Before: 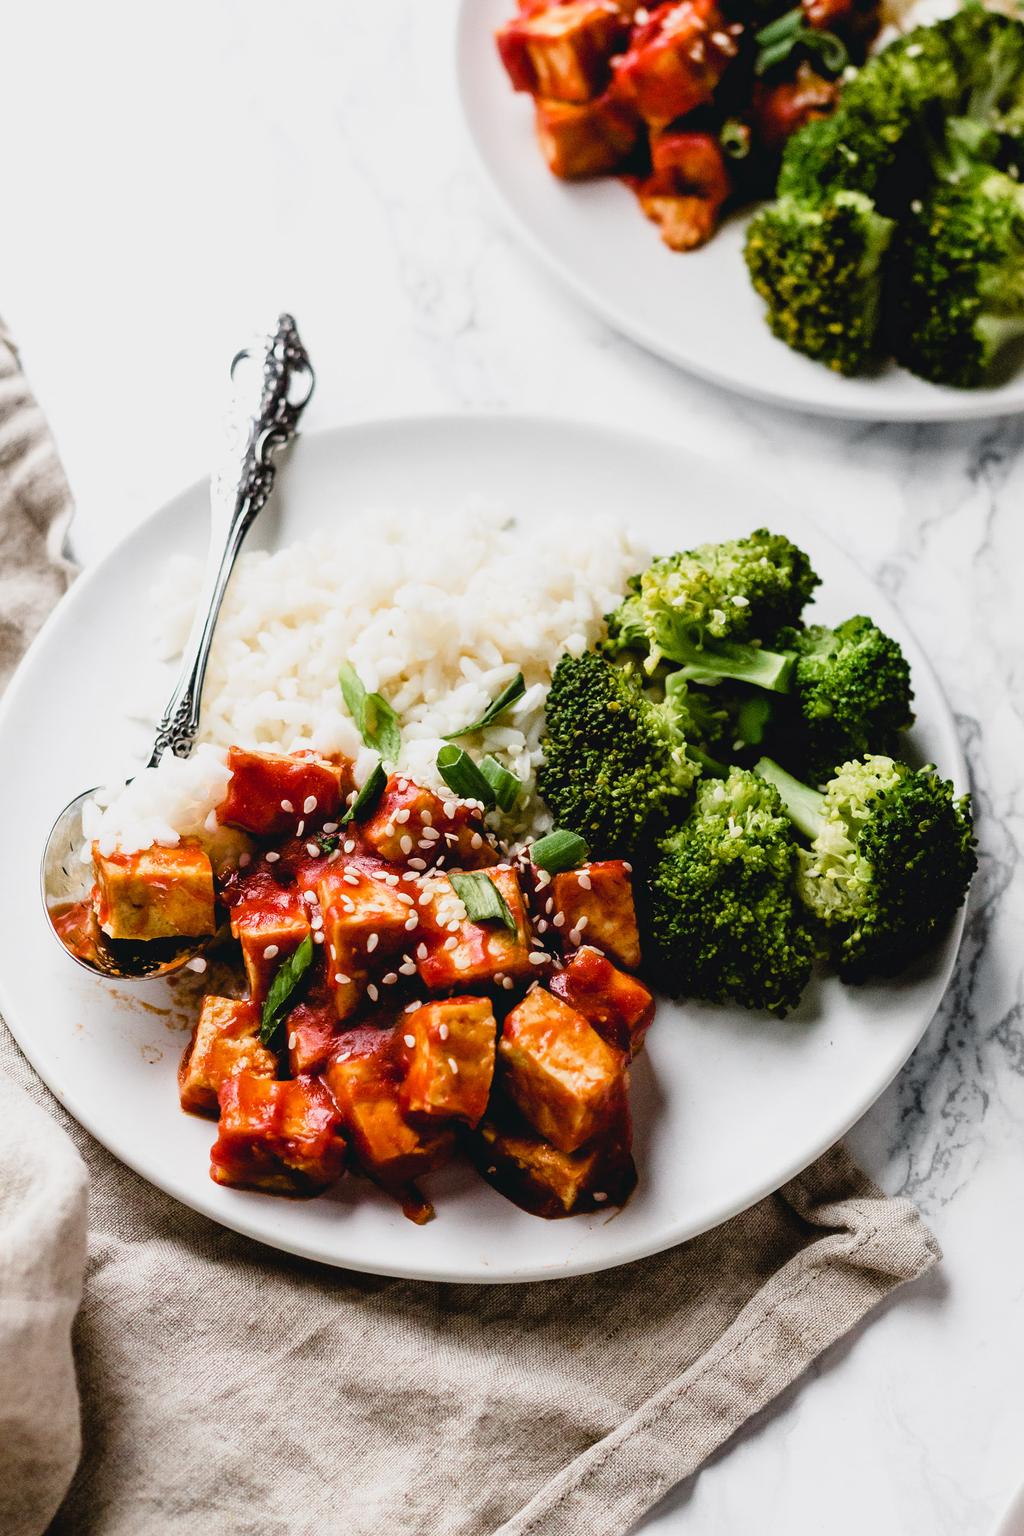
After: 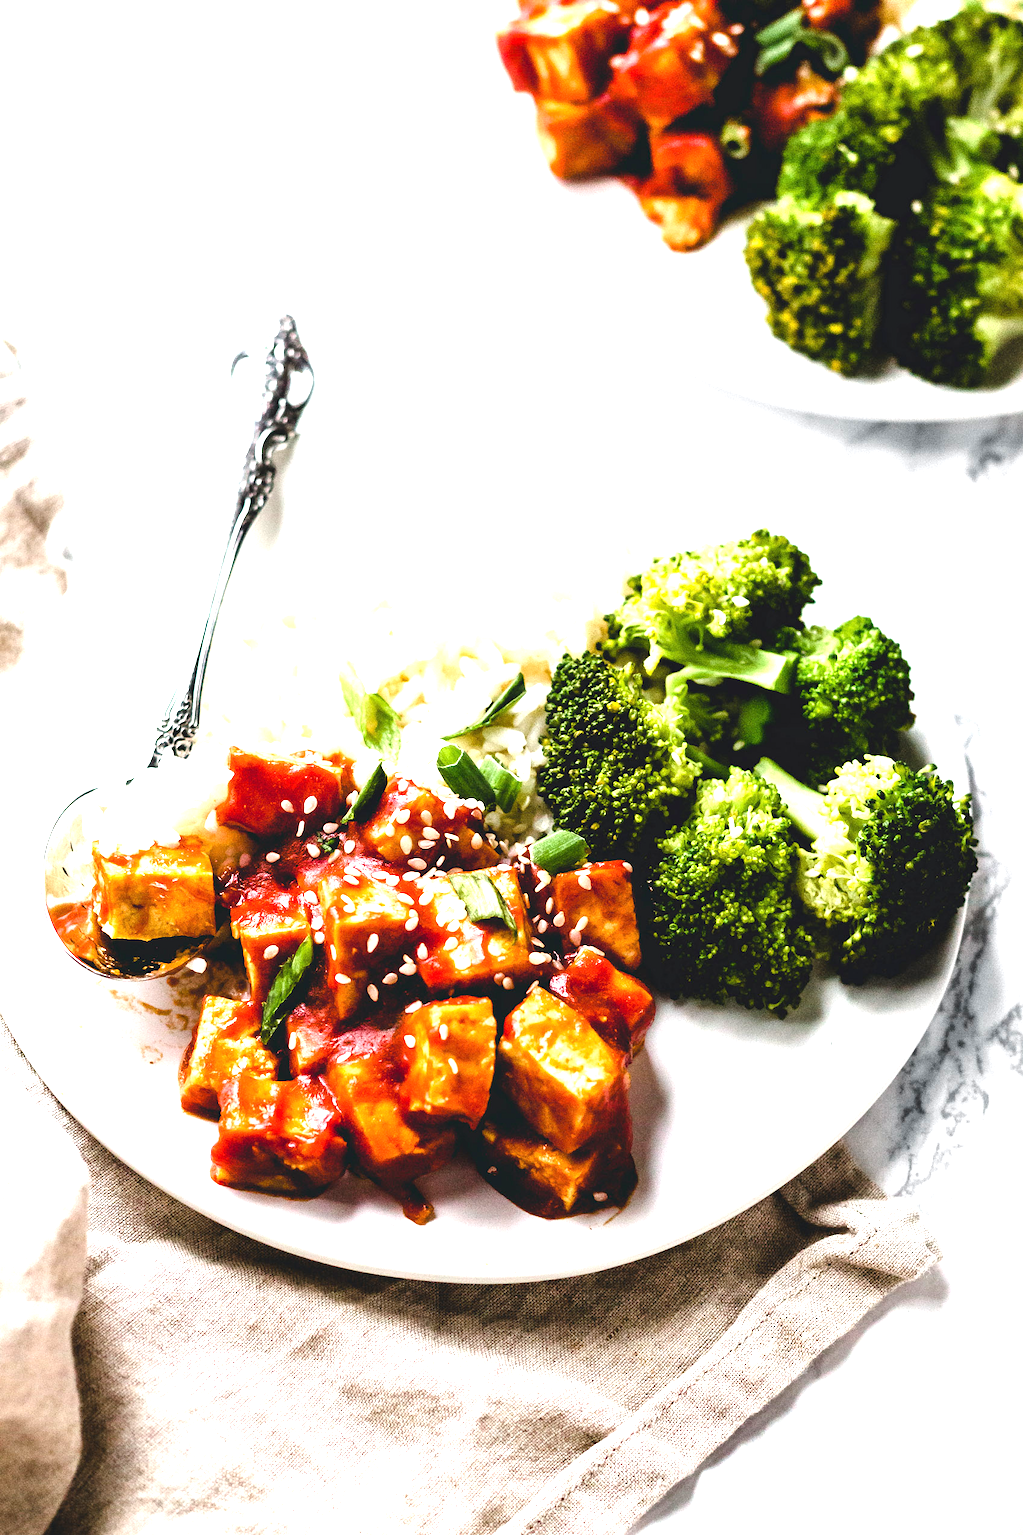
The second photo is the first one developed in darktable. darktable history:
exposure: black level correction 0, exposure 1.379 EV, compensate exposure bias true, compensate highlight preservation false
